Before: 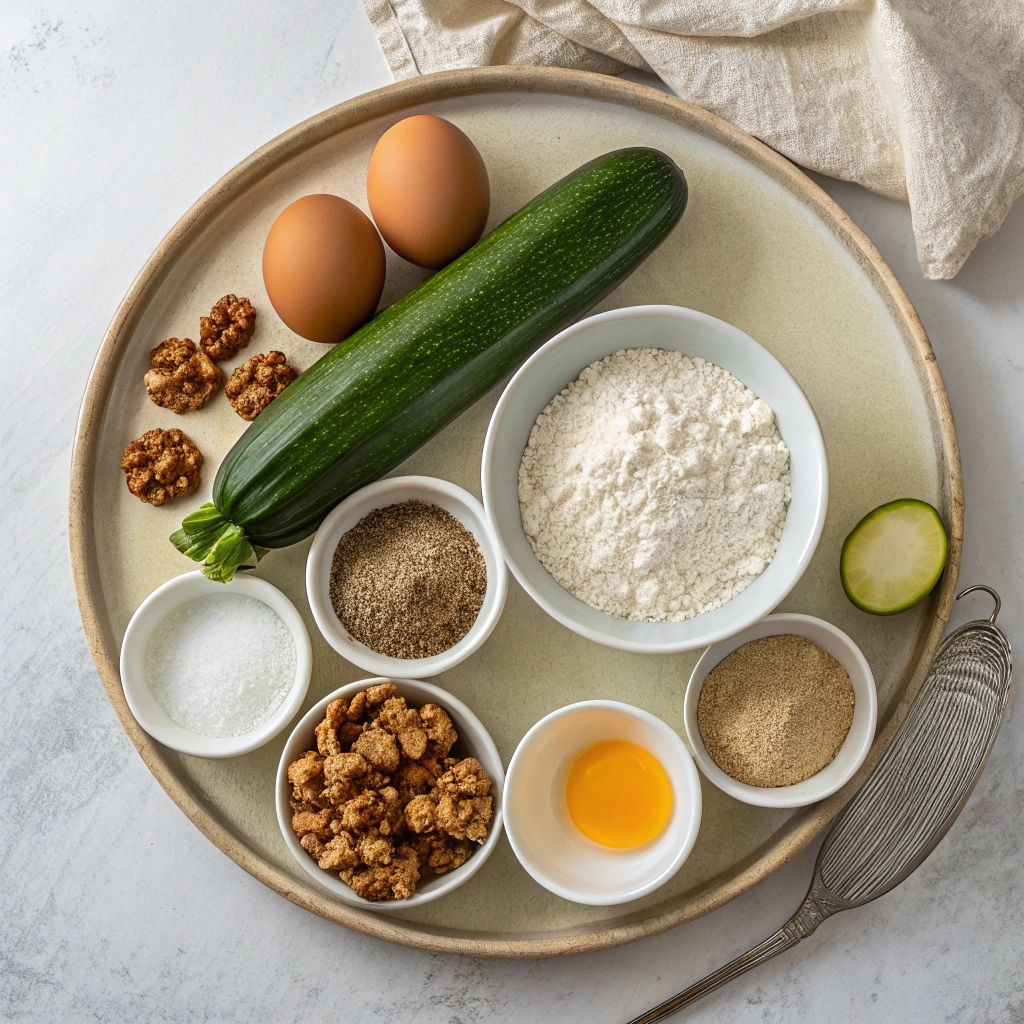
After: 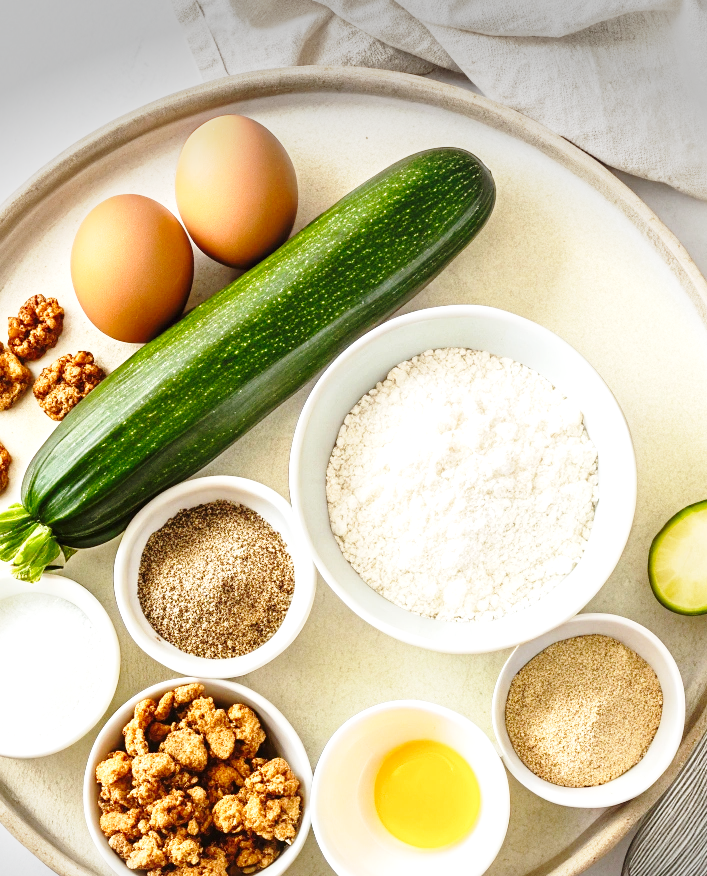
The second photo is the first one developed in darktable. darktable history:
crop: left 18.763%, right 12.18%, bottom 14.385%
vignetting: fall-off start 97.14%, center (-0.03, 0.232), width/height ratio 1.182
exposure: exposure 0.774 EV, compensate highlight preservation false
base curve: curves: ch0 [(0, 0) (0.028, 0.03) (0.121, 0.232) (0.46, 0.748) (0.859, 0.968) (1, 1)], preserve colors none
